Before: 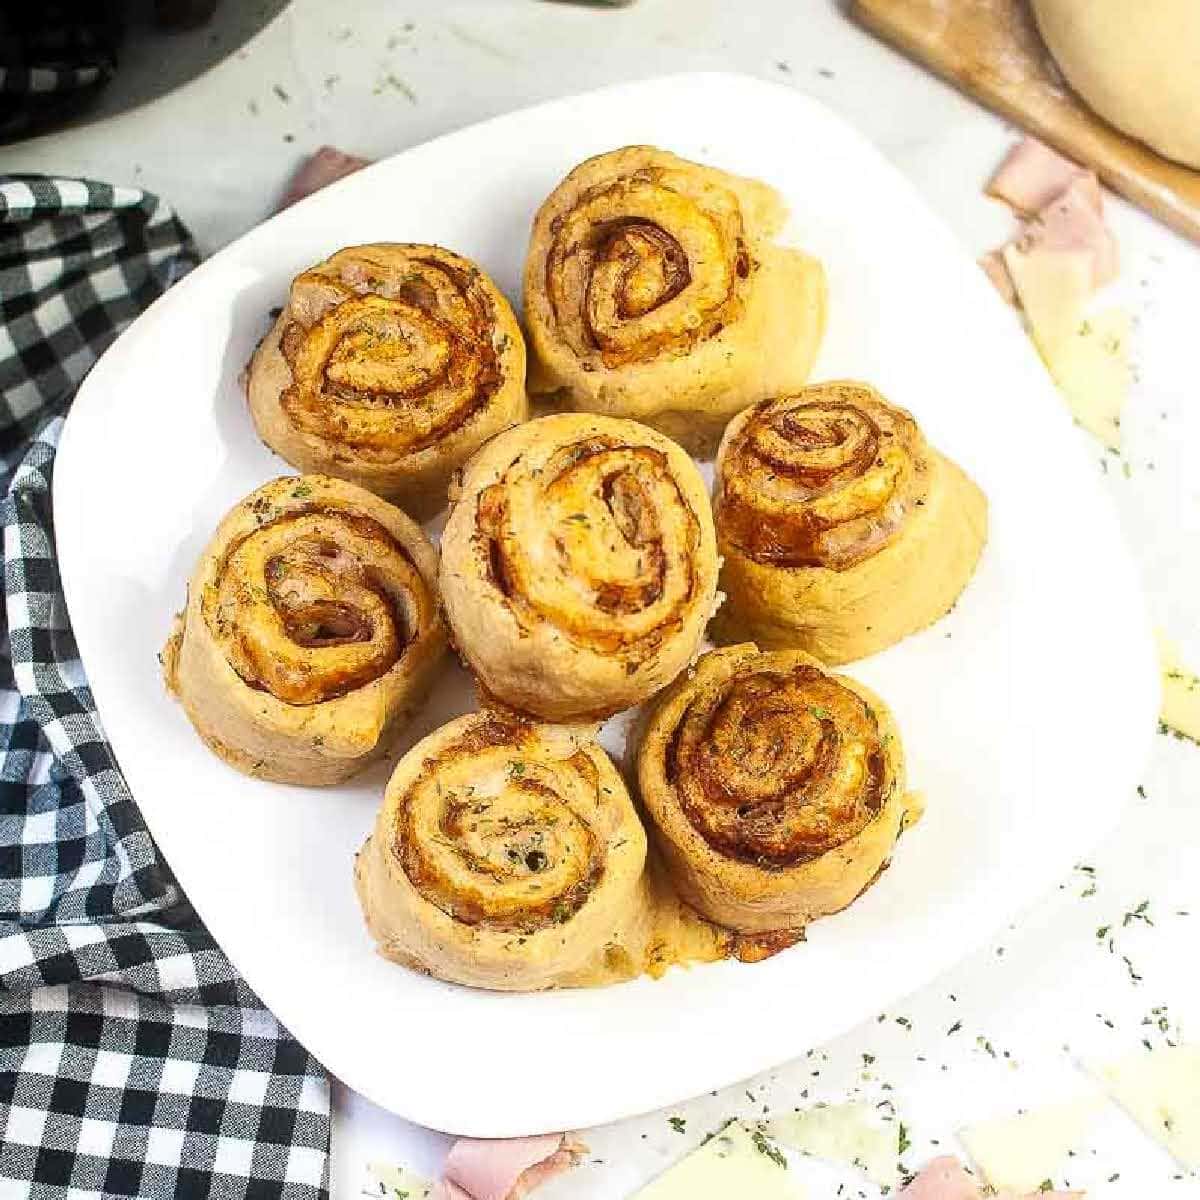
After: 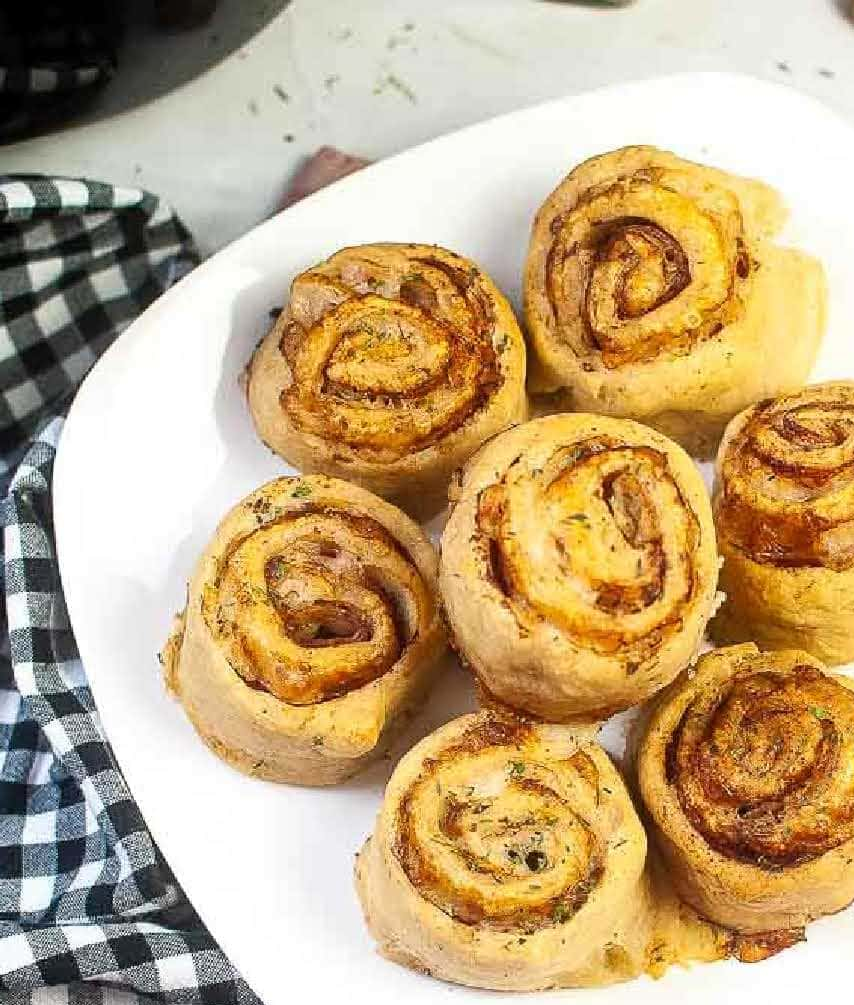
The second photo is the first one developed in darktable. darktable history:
exposure: compensate highlight preservation false
crop: right 28.76%, bottom 16.174%
